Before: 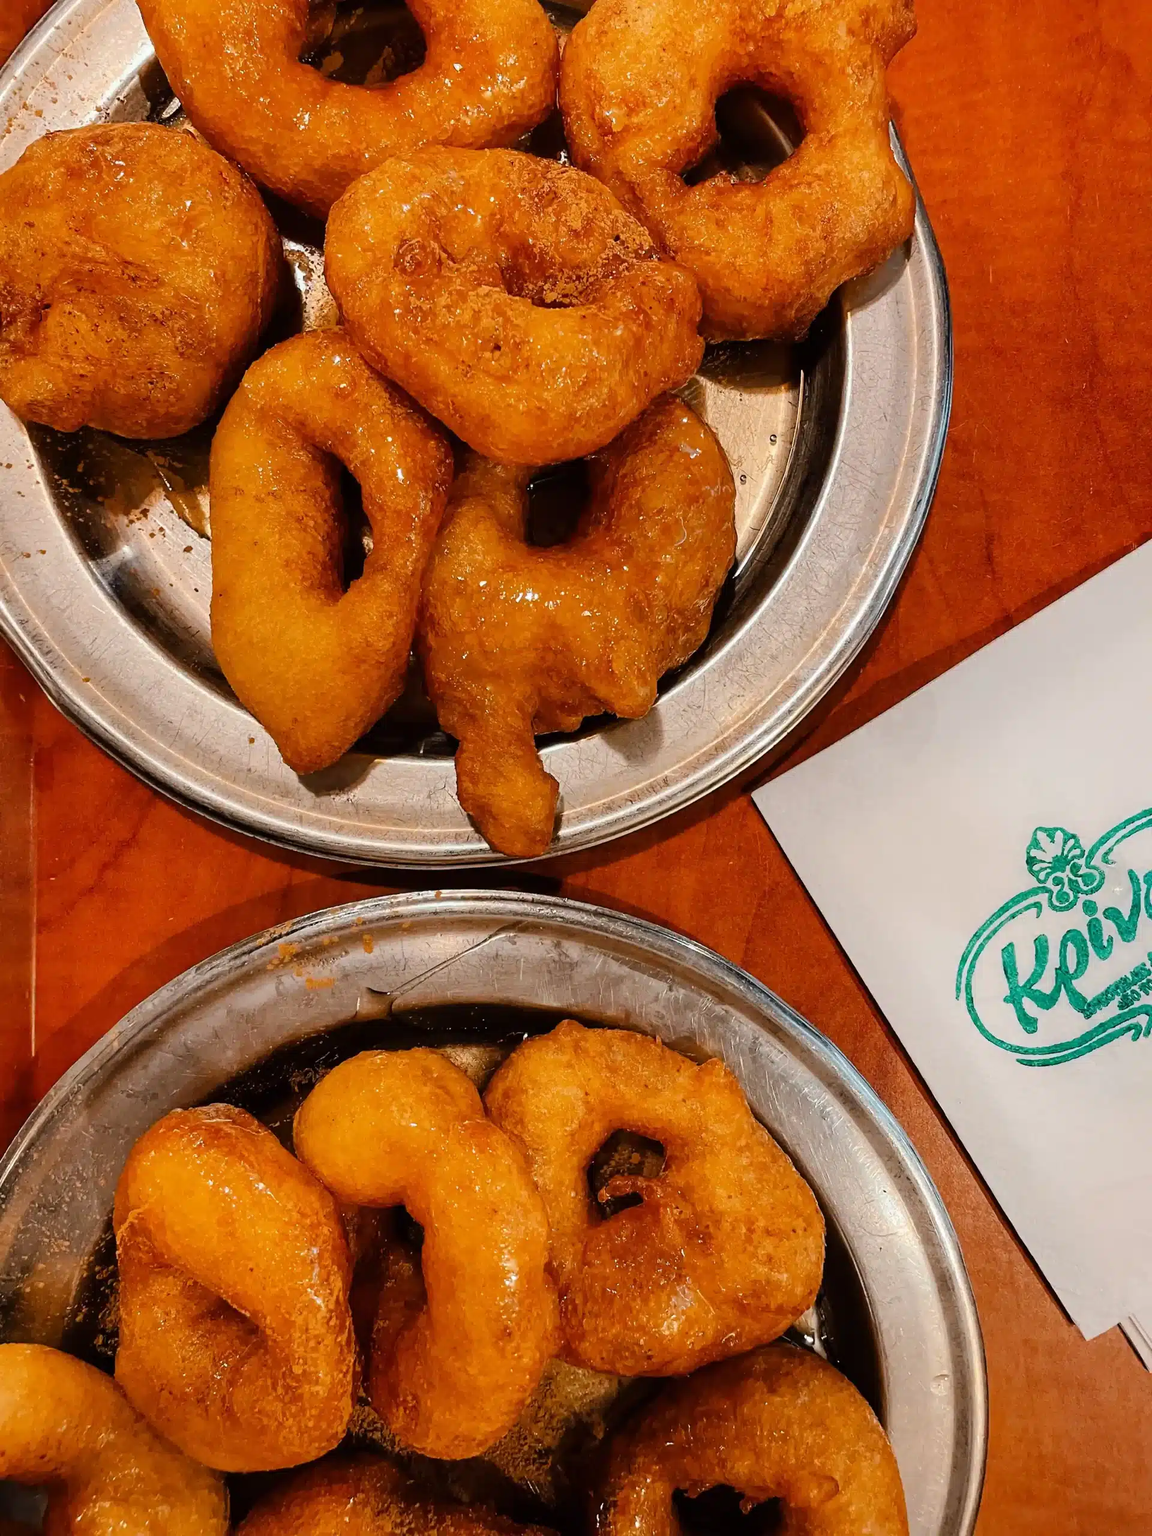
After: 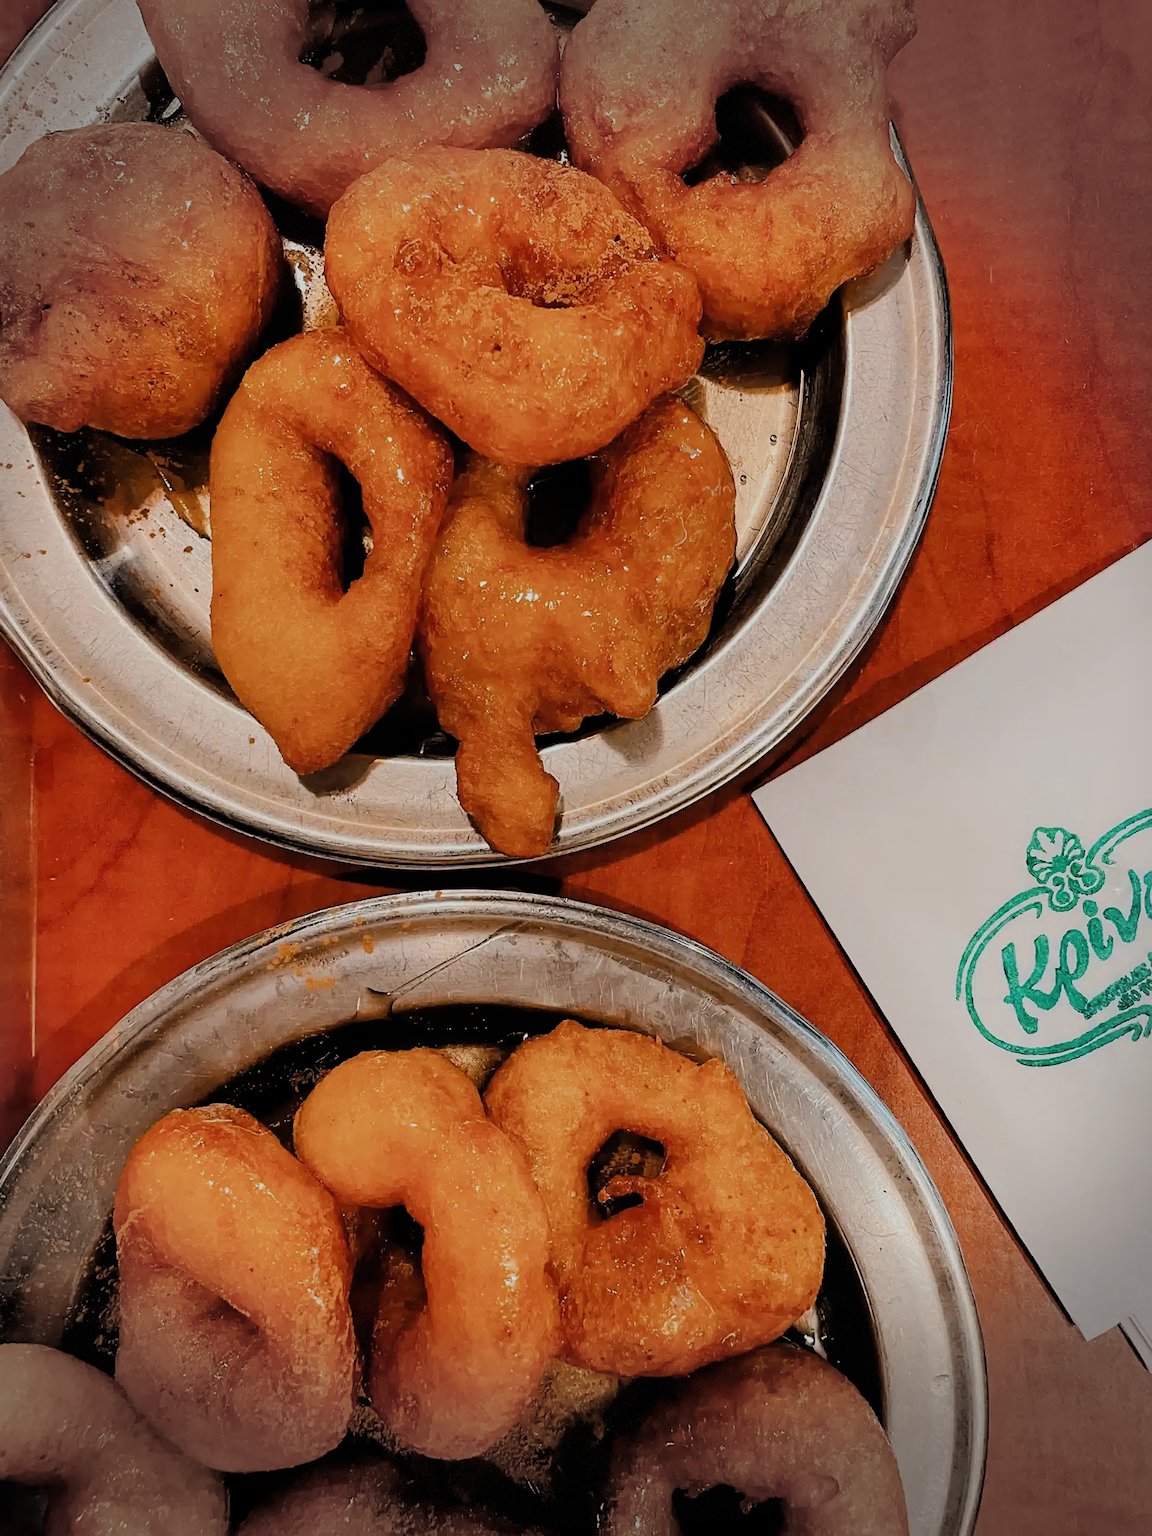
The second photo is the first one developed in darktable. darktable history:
filmic rgb: black relative exposure -7.65 EV, white relative exposure 4.56 EV, hardness 3.61, add noise in highlights 0.001, color science v3 (2019), use custom middle-gray values true, contrast in highlights soft
vignetting: fall-off start 69.16%, fall-off radius 29.61%, width/height ratio 0.992, shape 0.857, dithering 8-bit output
sharpen: amount 0.21
tone equalizer: -8 EV 0.062 EV
